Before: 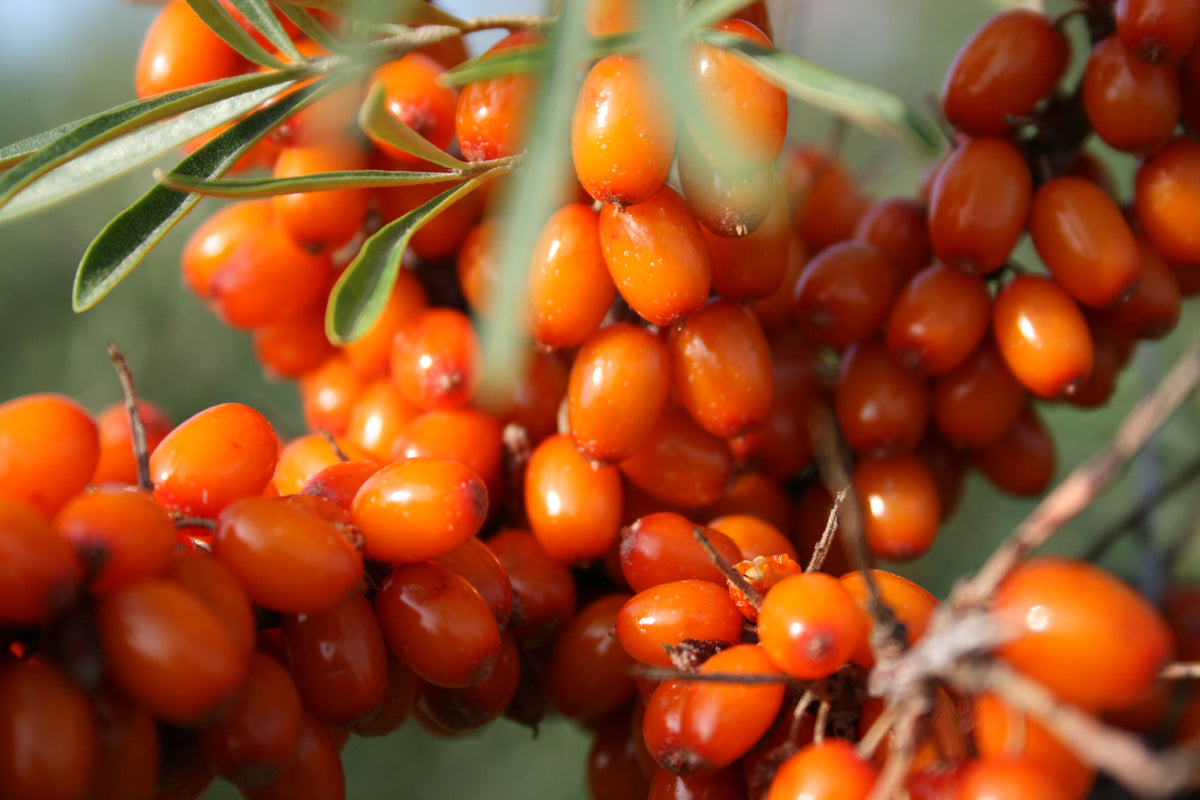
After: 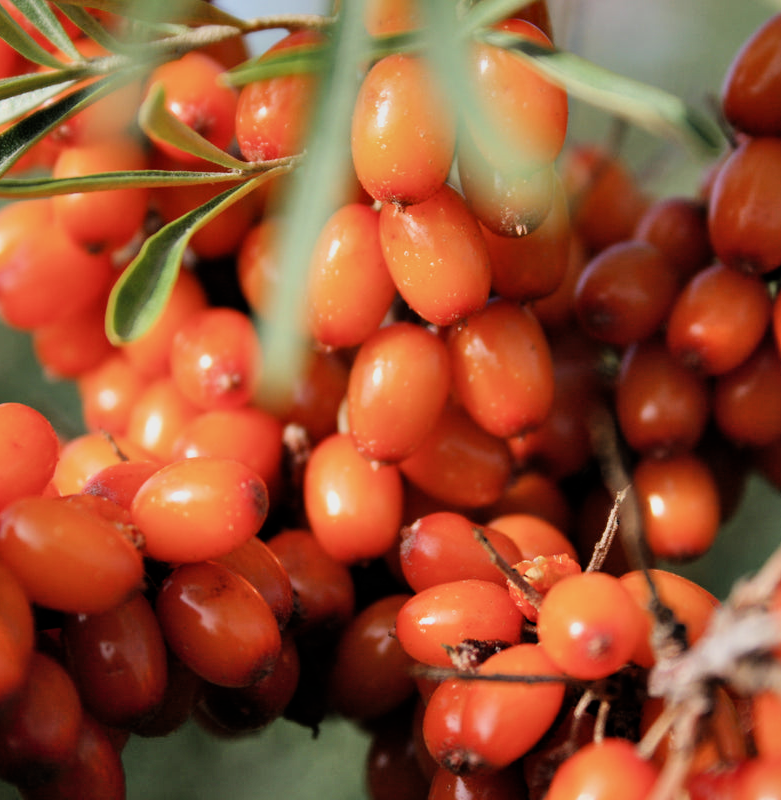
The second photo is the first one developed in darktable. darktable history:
filmic rgb: black relative exposure -7.5 EV, white relative exposure 5 EV, hardness 3.34, contrast 1.3, add noise in highlights 0, color science v3 (2019), use custom middle-gray values true, iterations of high-quality reconstruction 10, contrast in highlights soft
shadows and highlights: radius 101.44, shadows 50.64, highlights -64.92, soften with gaussian
crop and rotate: left 18.367%, right 16.513%
